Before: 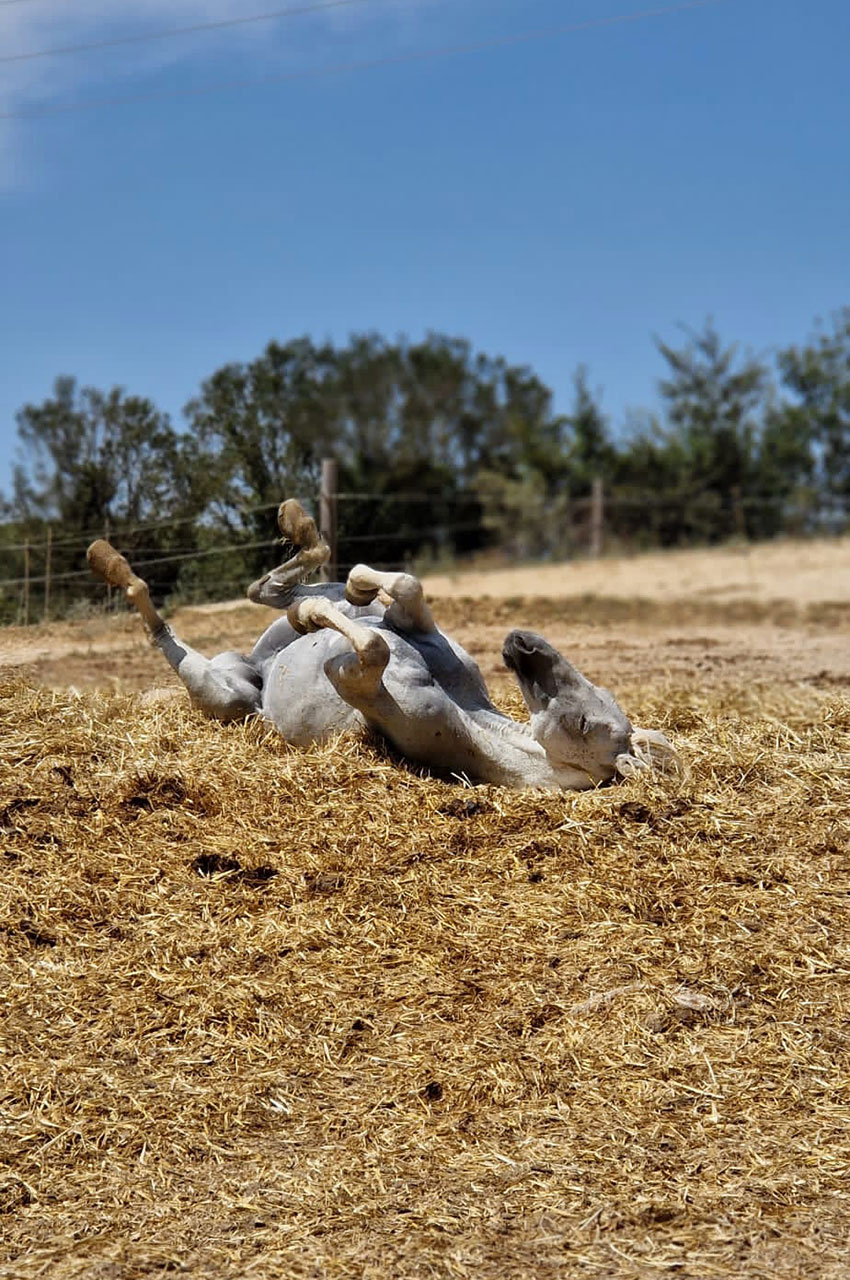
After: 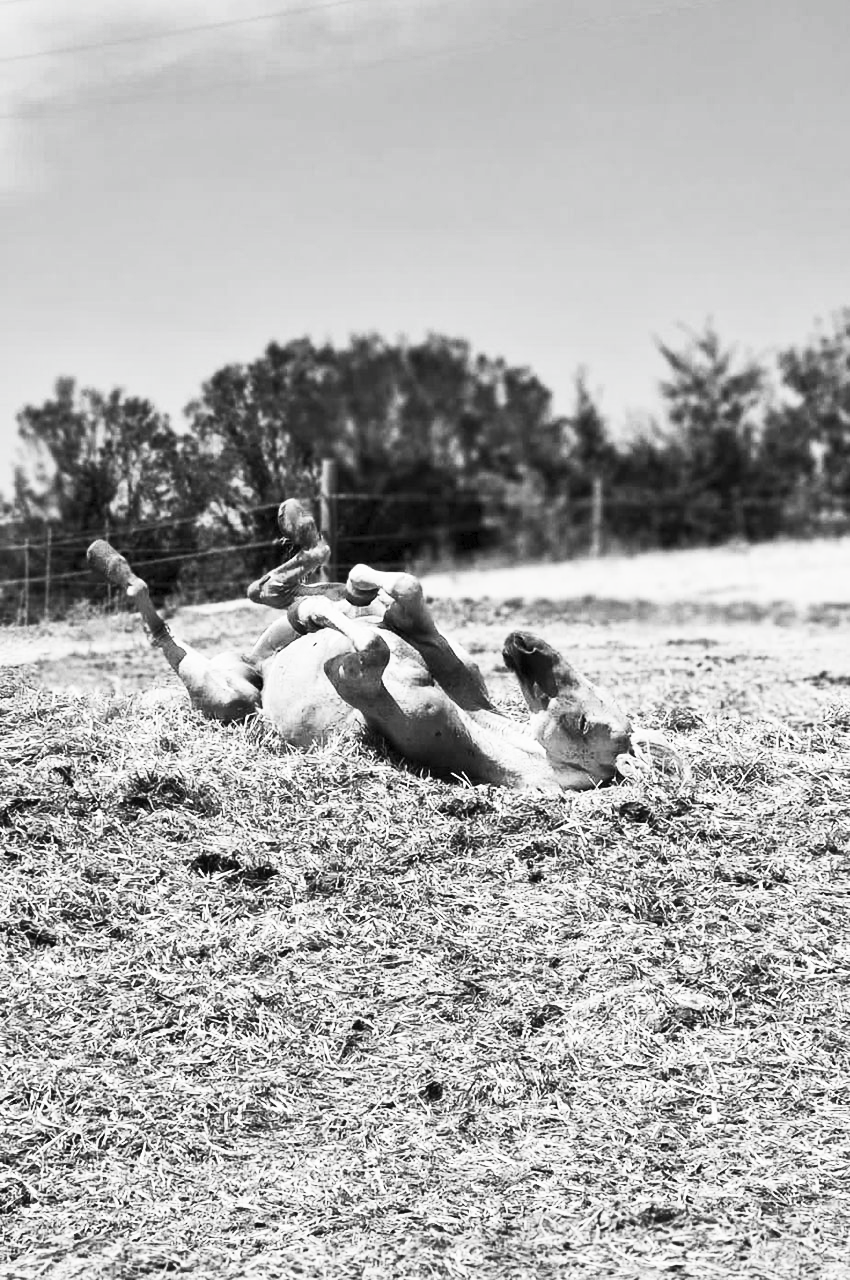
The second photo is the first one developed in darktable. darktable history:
contrast brightness saturation: contrast 0.544, brightness 0.487, saturation -0.989
